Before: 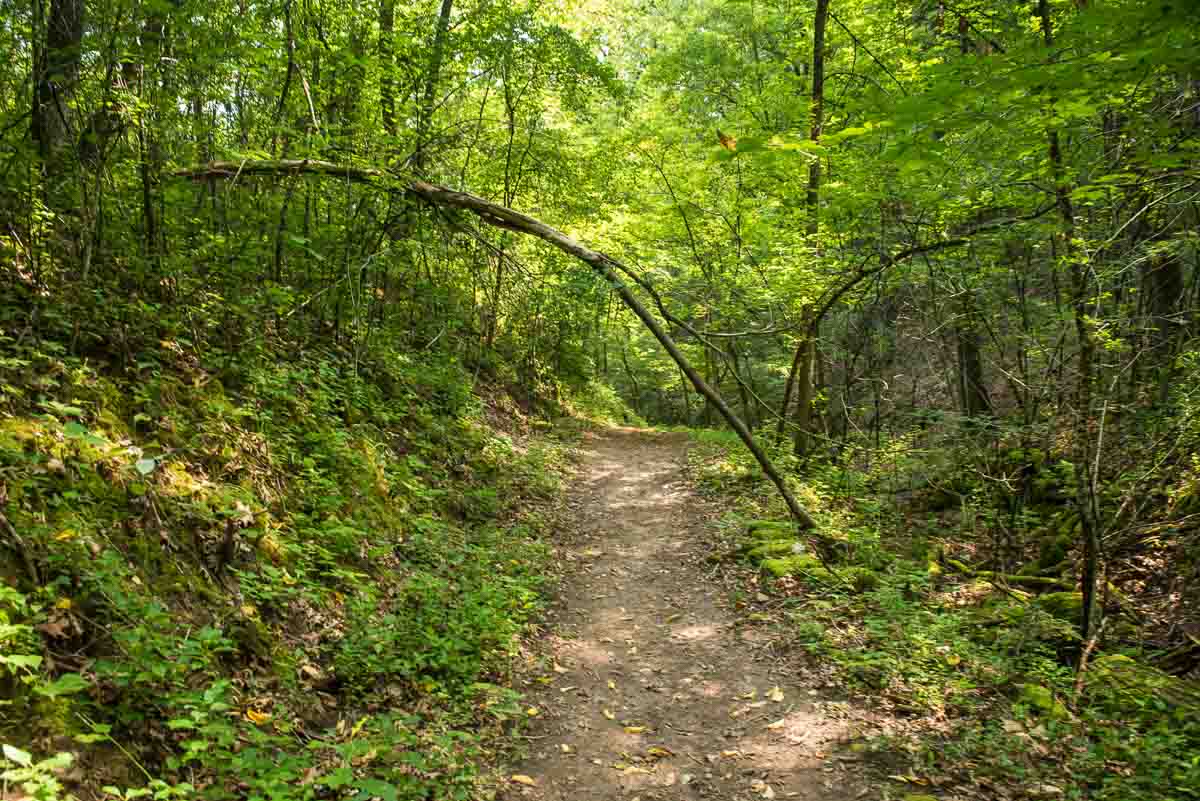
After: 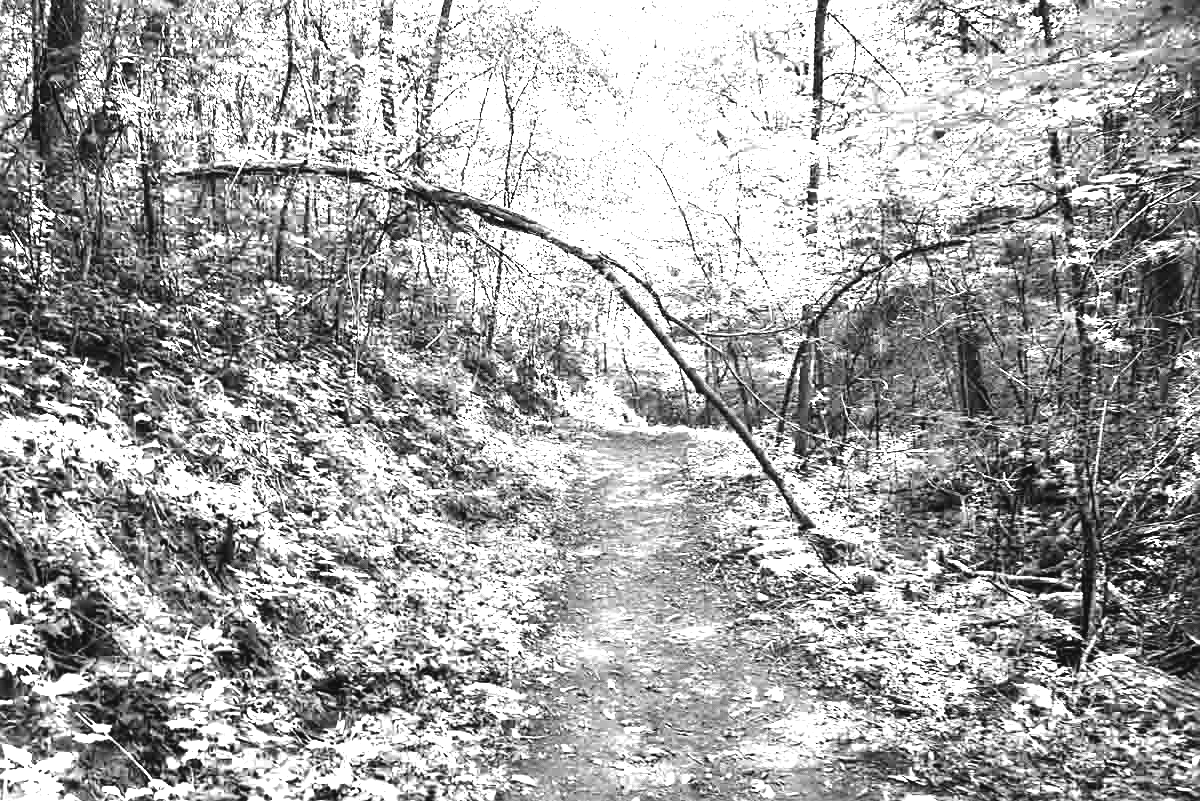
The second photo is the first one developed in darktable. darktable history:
sharpen: on, module defaults
color zones: curves: ch0 [(0, 0.554) (0.146, 0.662) (0.293, 0.86) (0.503, 0.774) (0.637, 0.106) (0.74, 0.072) (0.866, 0.488) (0.998, 0.569)]; ch1 [(0, 0) (0.143, 0) (0.286, 0) (0.429, 0) (0.571, 0) (0.714, 0) (0.857, 0)]
color balance rgb: shadows lift › chroma 2%, shadows lift › hue 219.6°, power › hue 313.2°, highlights gain › chroma 3%, highlights gain › hue 75.6°, global offset › luminance 0.5%, perceptual saturation grading › global saturation 15.33%, perceptual saturation grading › highlights -19.33%, perceptual saturation grading › shadows 20%, global vibrance 20%
